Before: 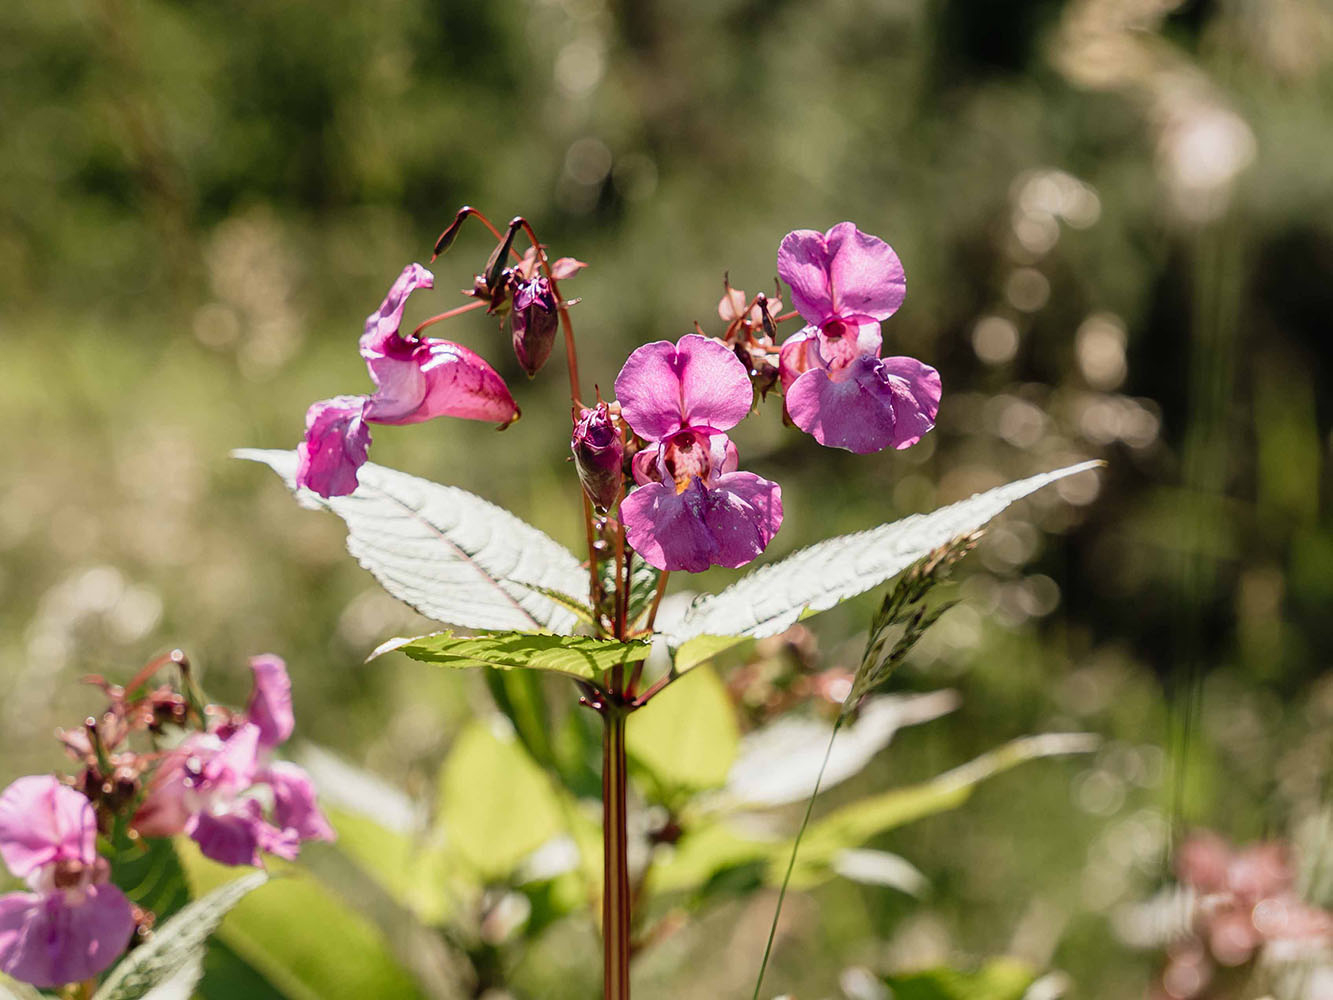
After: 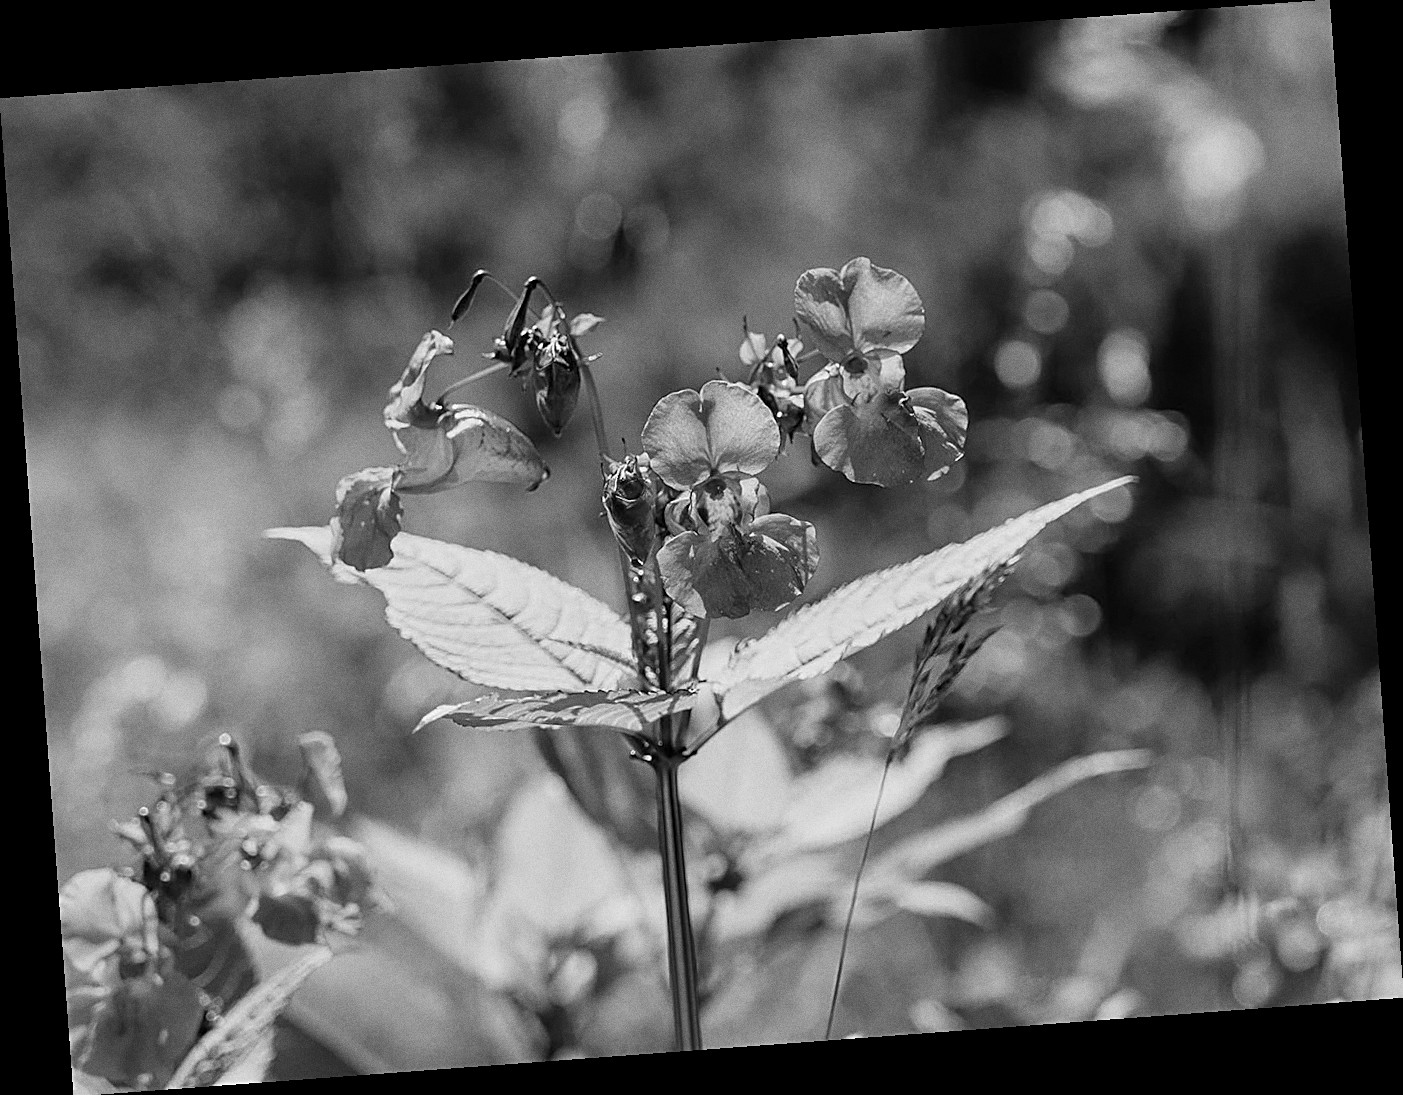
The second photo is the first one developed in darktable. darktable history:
rotate and perspective: rotation -4.25°, automatic cropping off
sharpen: on, module defaults
grain: coarseness 0.09 ISO
monochrome: a 26.22, b 42.67, size 0.8
